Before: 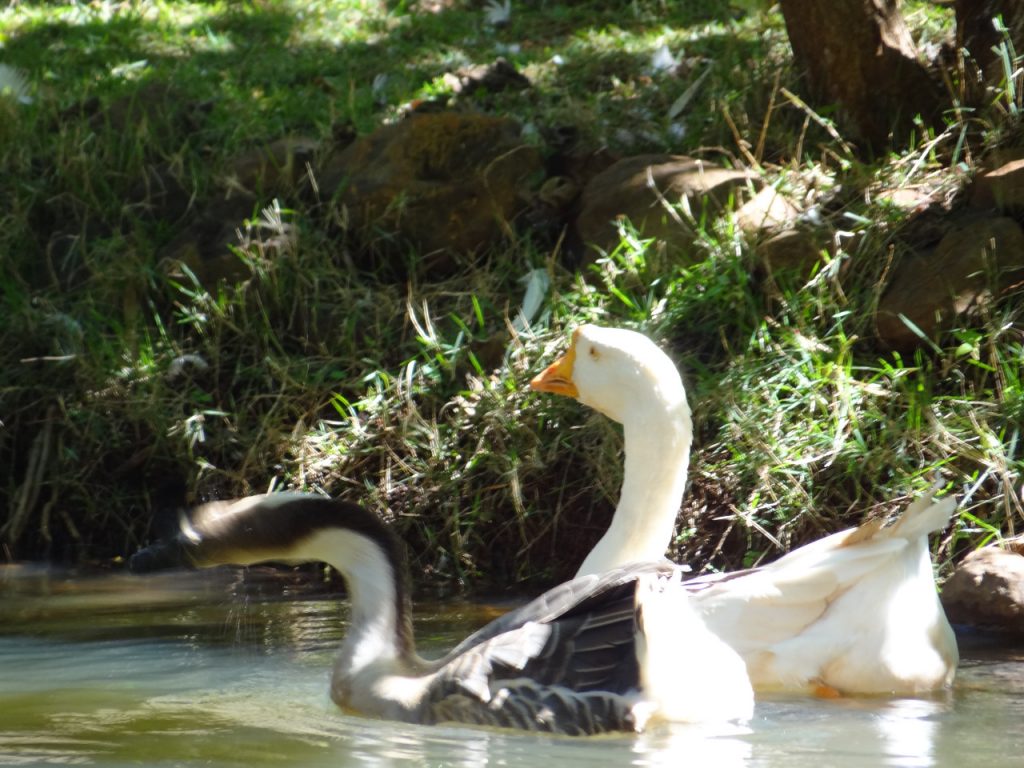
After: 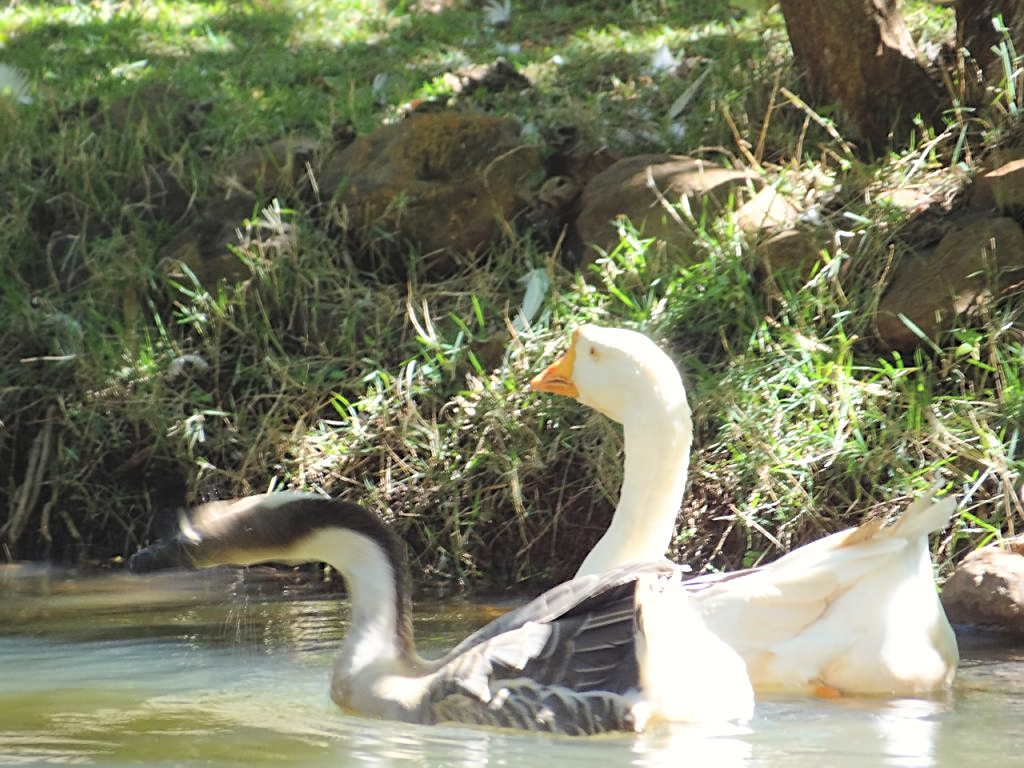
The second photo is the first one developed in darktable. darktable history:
white balance: red 1.009, blue 0.985
sharpen: on, module defaults
contrast brightness saturation: brightness 0.28
